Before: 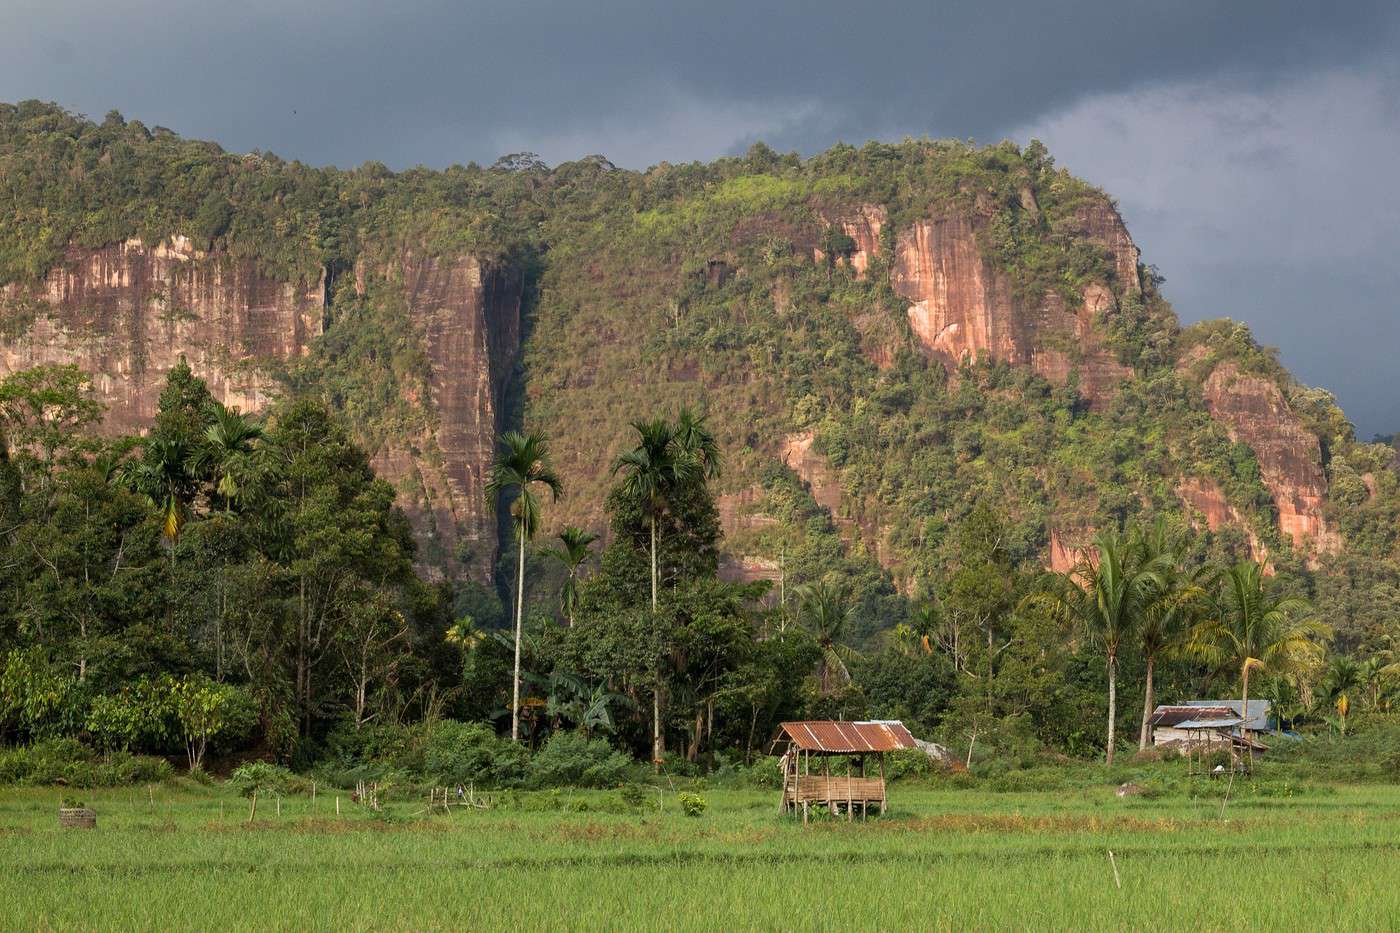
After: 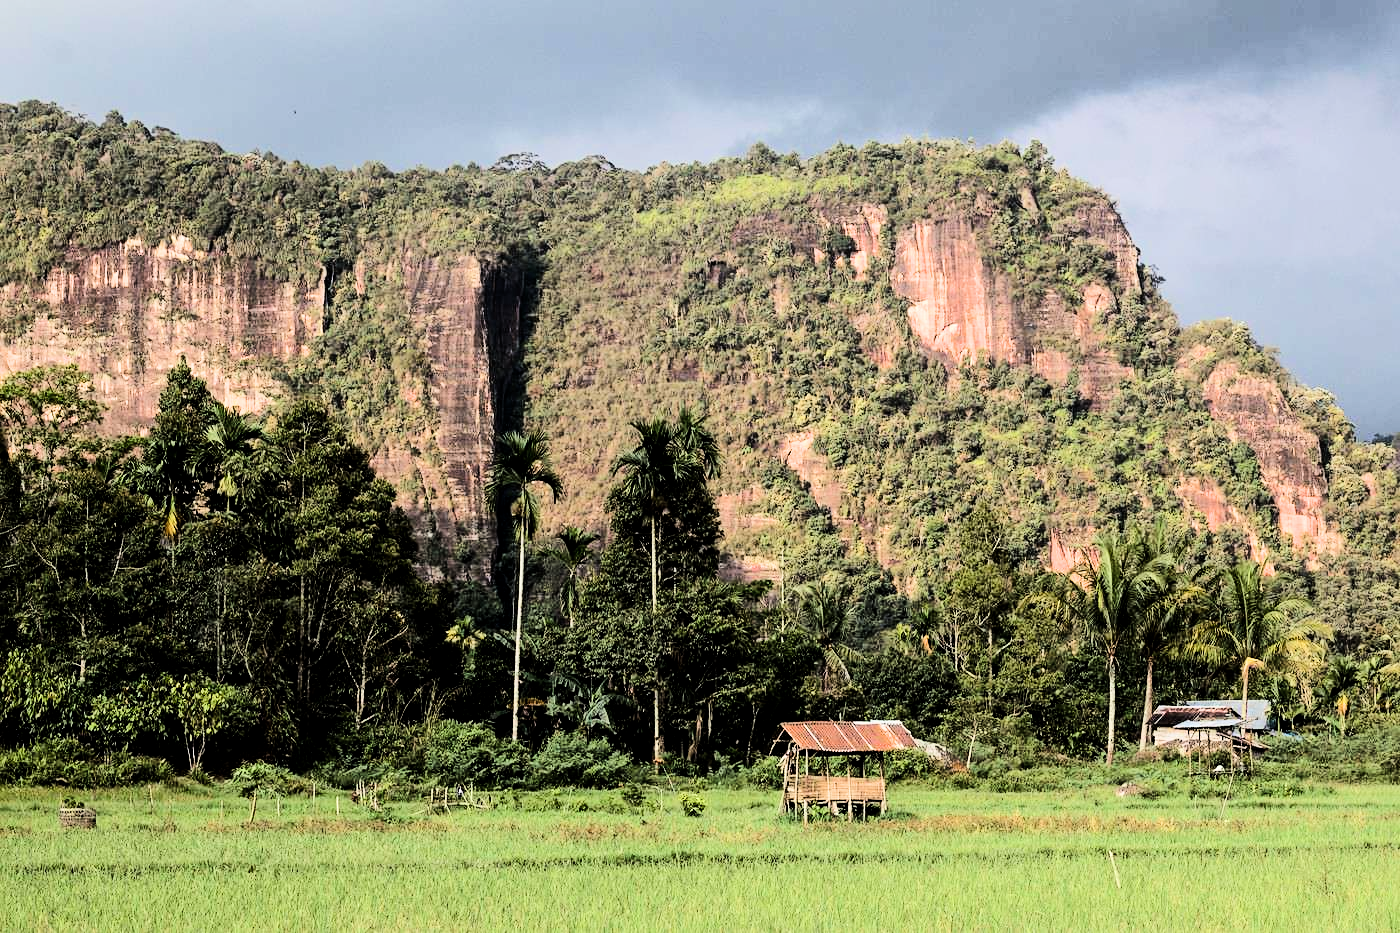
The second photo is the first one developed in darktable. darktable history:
rgb curve: curves: ch0 [(0, 0) (0.284, 0.292) (0.505, 0.644) (1, 1)]; ch1 [(0, 0) (0.284, 0.292) (0.505, 0.644) (1, 1)]; ch2 [(0, 0) (0.284, 0.292) (0.505, 0.644) (1, 1)], compensate middle gray true
local contrast: mode bilateral grid, contrast 20, coarseness 50, detail 120%, midtone range 0.2
sharpen: amount 0.2
shadows and highlights: radius 93.07, shadows -14.46, white point adjustment 0.23, highlights 31.48, compress 48.23%, highlights color adjustment 52.79%, soften with gaussian
filmic rgb: black relative exposure -5.42 EV, white relative exposure 2.85 EV, dynamic range scaling -37.73%, hardness 4, contrast 1.605, highlights saturation mix -0.93%
